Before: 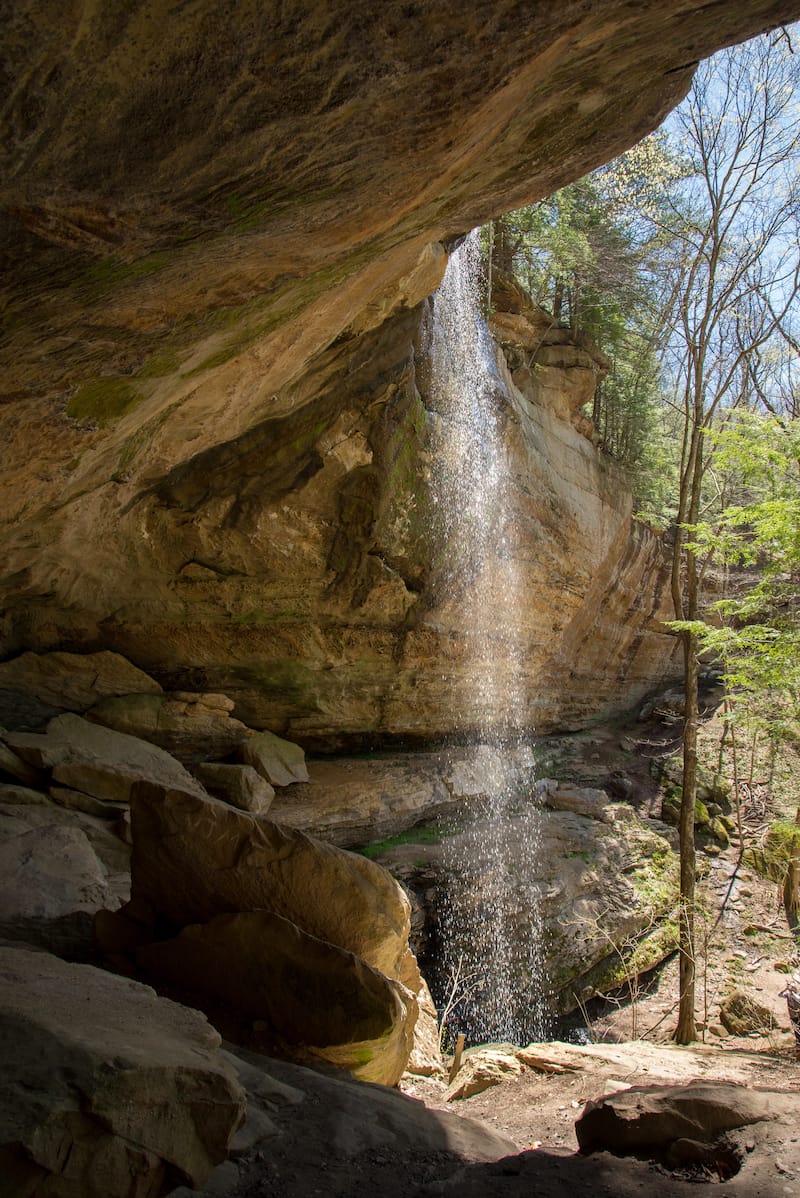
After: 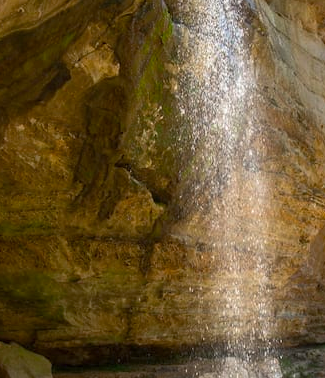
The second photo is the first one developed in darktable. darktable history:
color balance rgb: perceptual saturation grading › global saturation 30.033%, hue shift -1.59°, perceptual brilliance grading › global brilliance 14.871%, perceptual brilliance grading › shadows -35.259%, contrast -21.077%
crop: left 31.647%, top 32.443%, right 27.67%, bottom 35.96%
